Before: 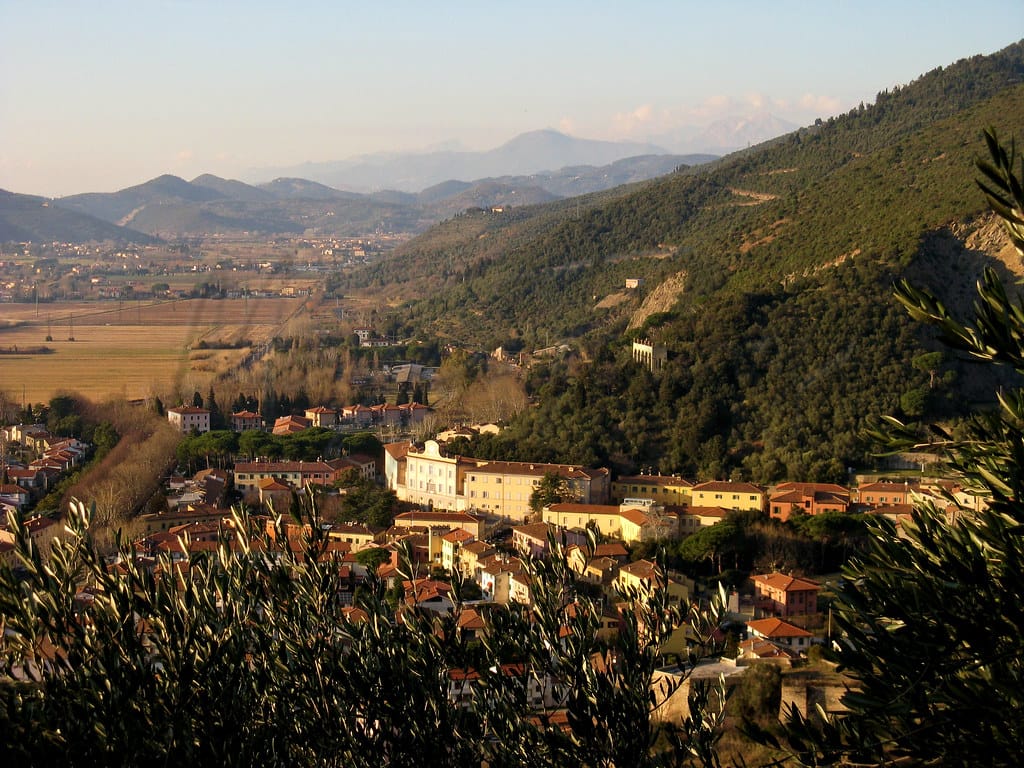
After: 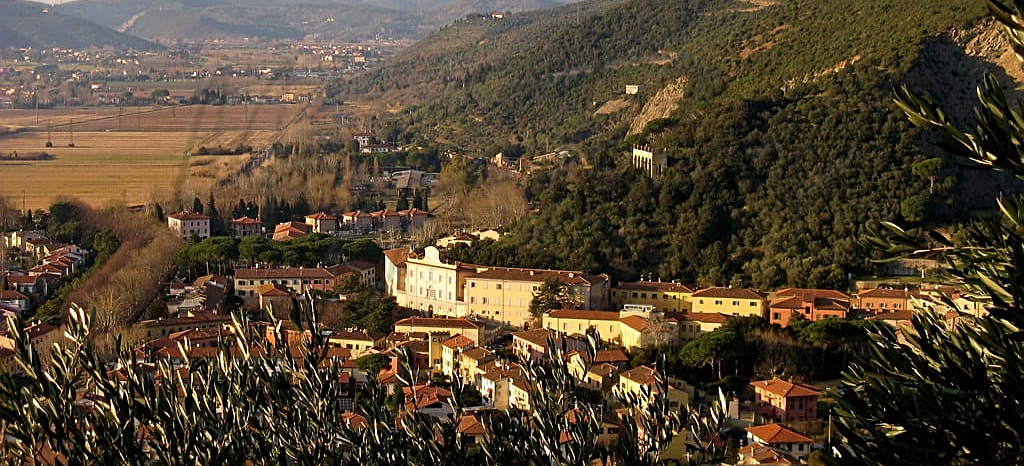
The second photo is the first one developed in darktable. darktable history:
sharpen: on, module defaults
crop and rotate: top 25.357%, bottom 13.942%
